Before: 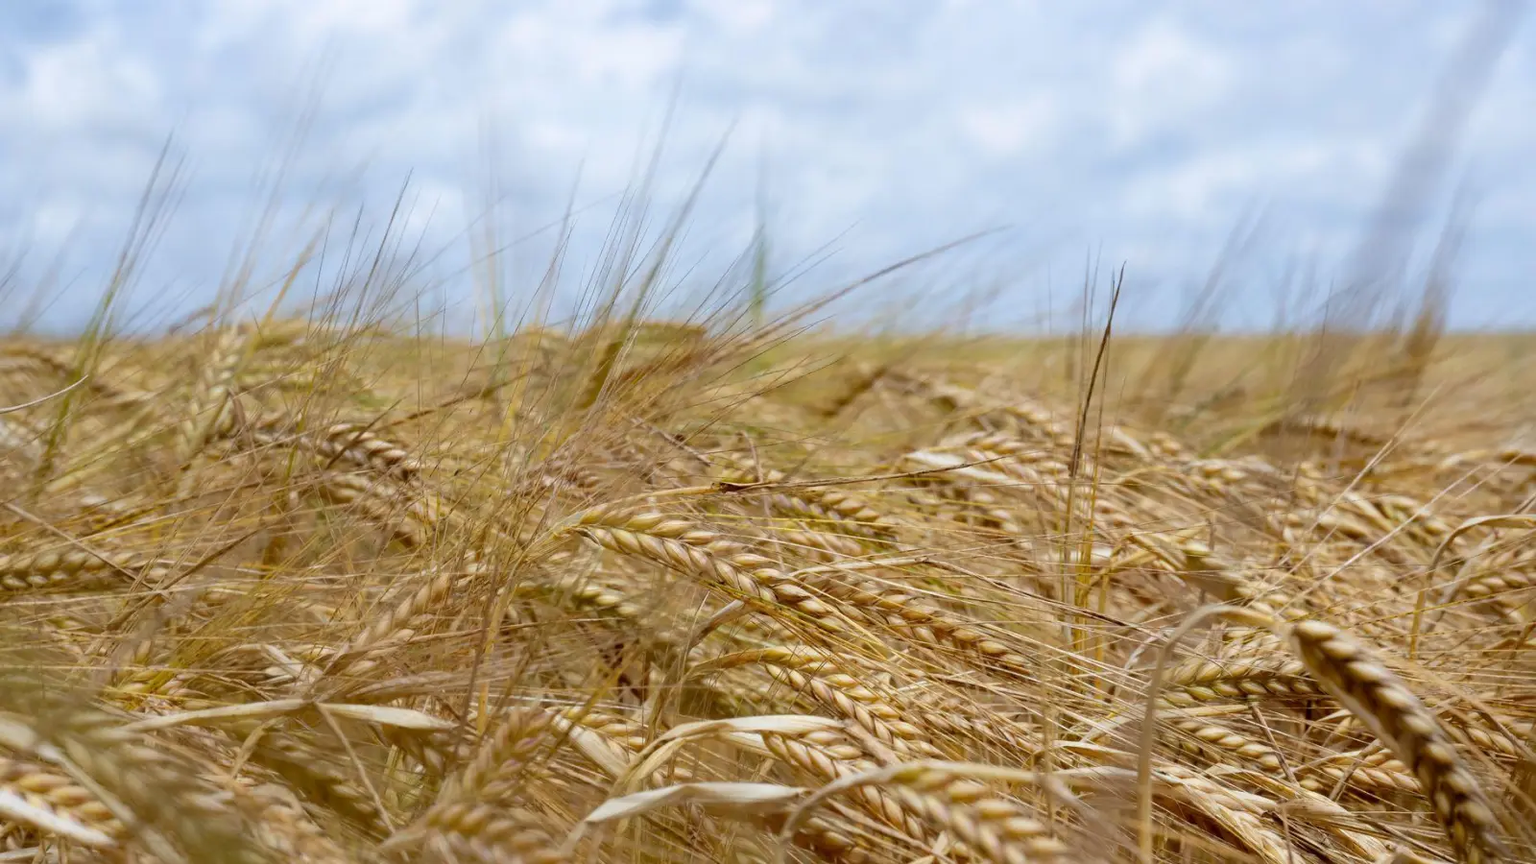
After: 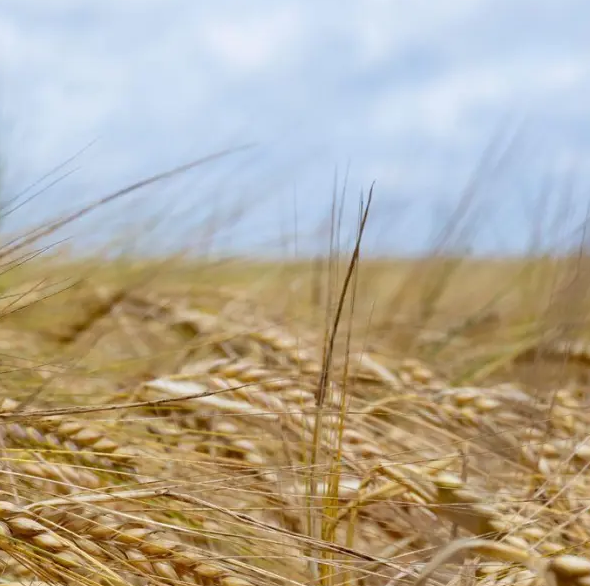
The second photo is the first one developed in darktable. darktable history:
crop and rotate: left 49.894%, top 10.116%, right 13.181%, bottom 24.765%
